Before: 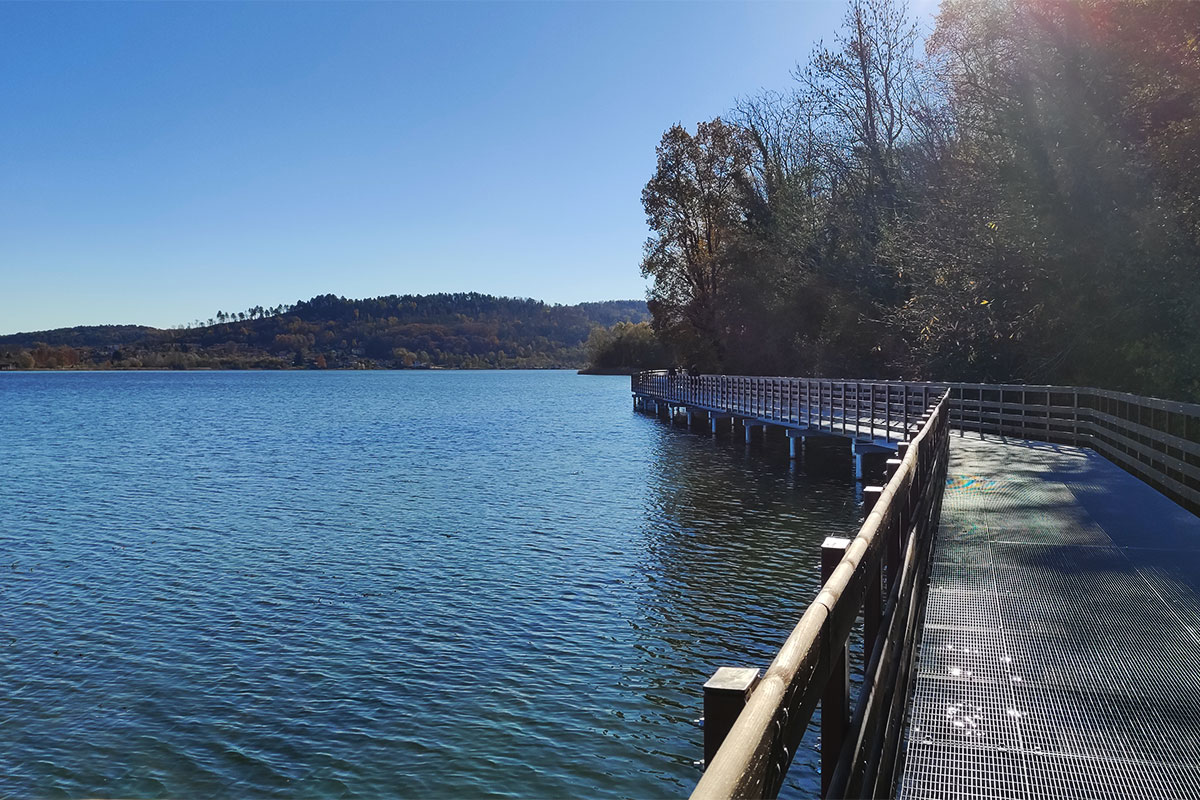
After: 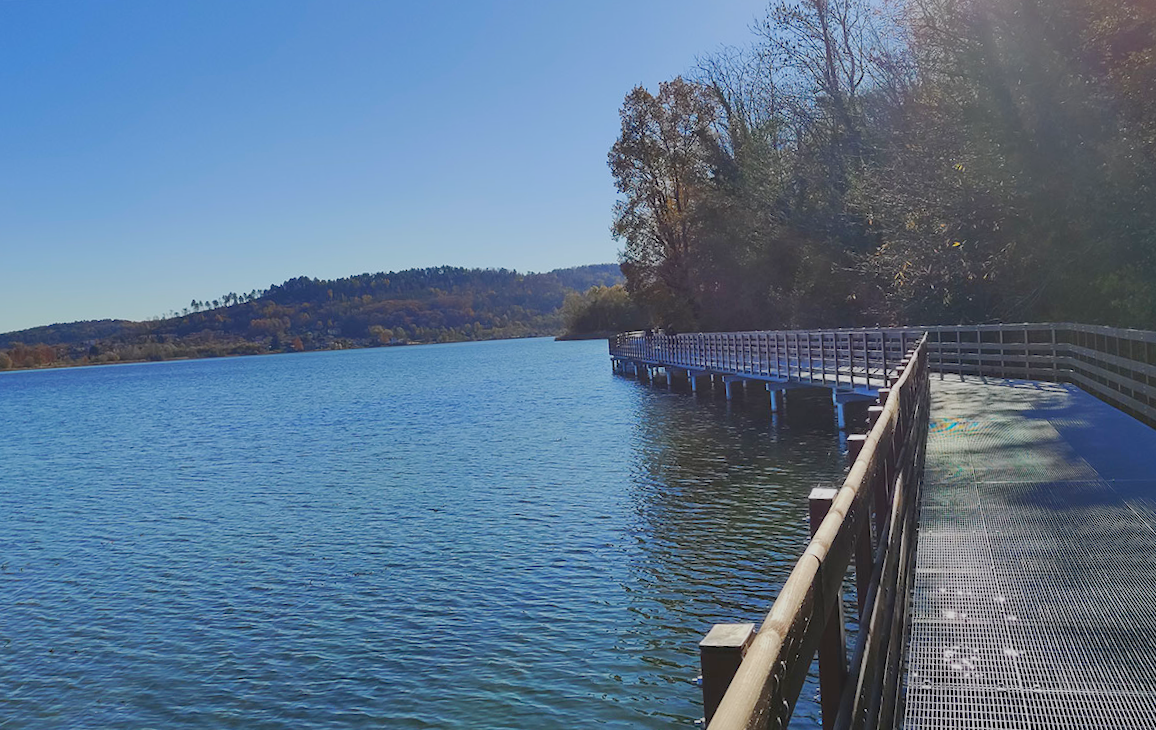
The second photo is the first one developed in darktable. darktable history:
rotate and perspective: rotation -3.52°, crop left 0.036, crop right 0.964, crop top 0.081, crop bottom 0.919
levels: levels [0, 0.476, 0.951]
color balance rgb: contrast -30%
